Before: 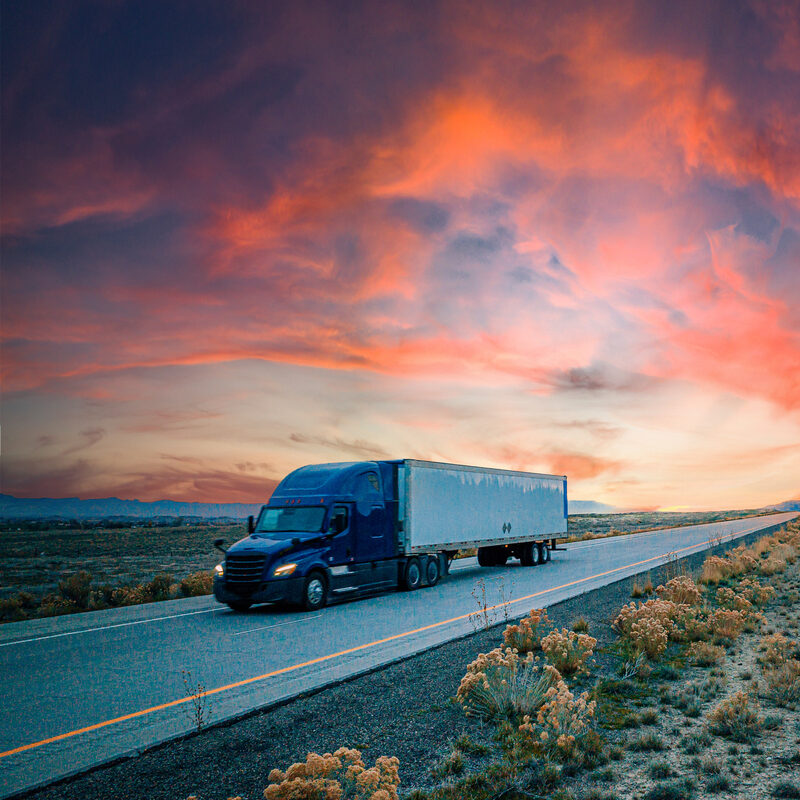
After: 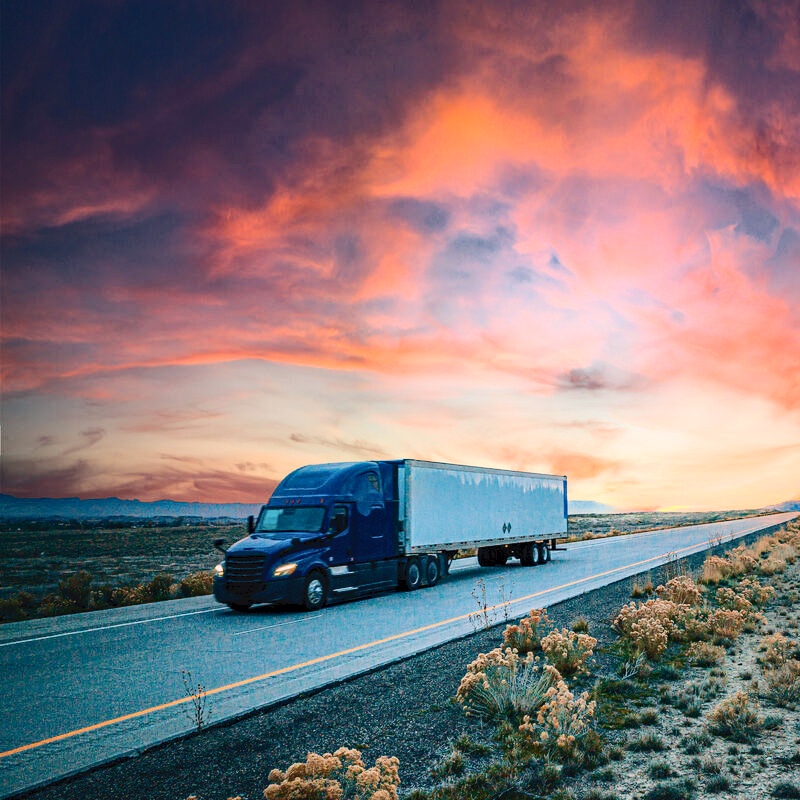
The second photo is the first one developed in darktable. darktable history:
haze removal: compatibility mode true, adaptive false
tone curve: curves: ch0 [(0, 0) (0.003, 0.046) (0.011, 0.052) (0.025, 0.059) (0.044, 0.069) (0.069, 0.084) (0.1, 0.107) (0.136, 0.133) (0.177, 0.171) (0.224, 0.216) (0.277, 0.293) (0.335, 0.371) (0.399, 0.481) (0.468, 0.577) (0.543, 0.662) (0.623, 0.749) (0.709, 0.831) (0.801, 0.891) (0.898, 0.942) (1, 1)], color space Lab, independent channels, preserve colors none
